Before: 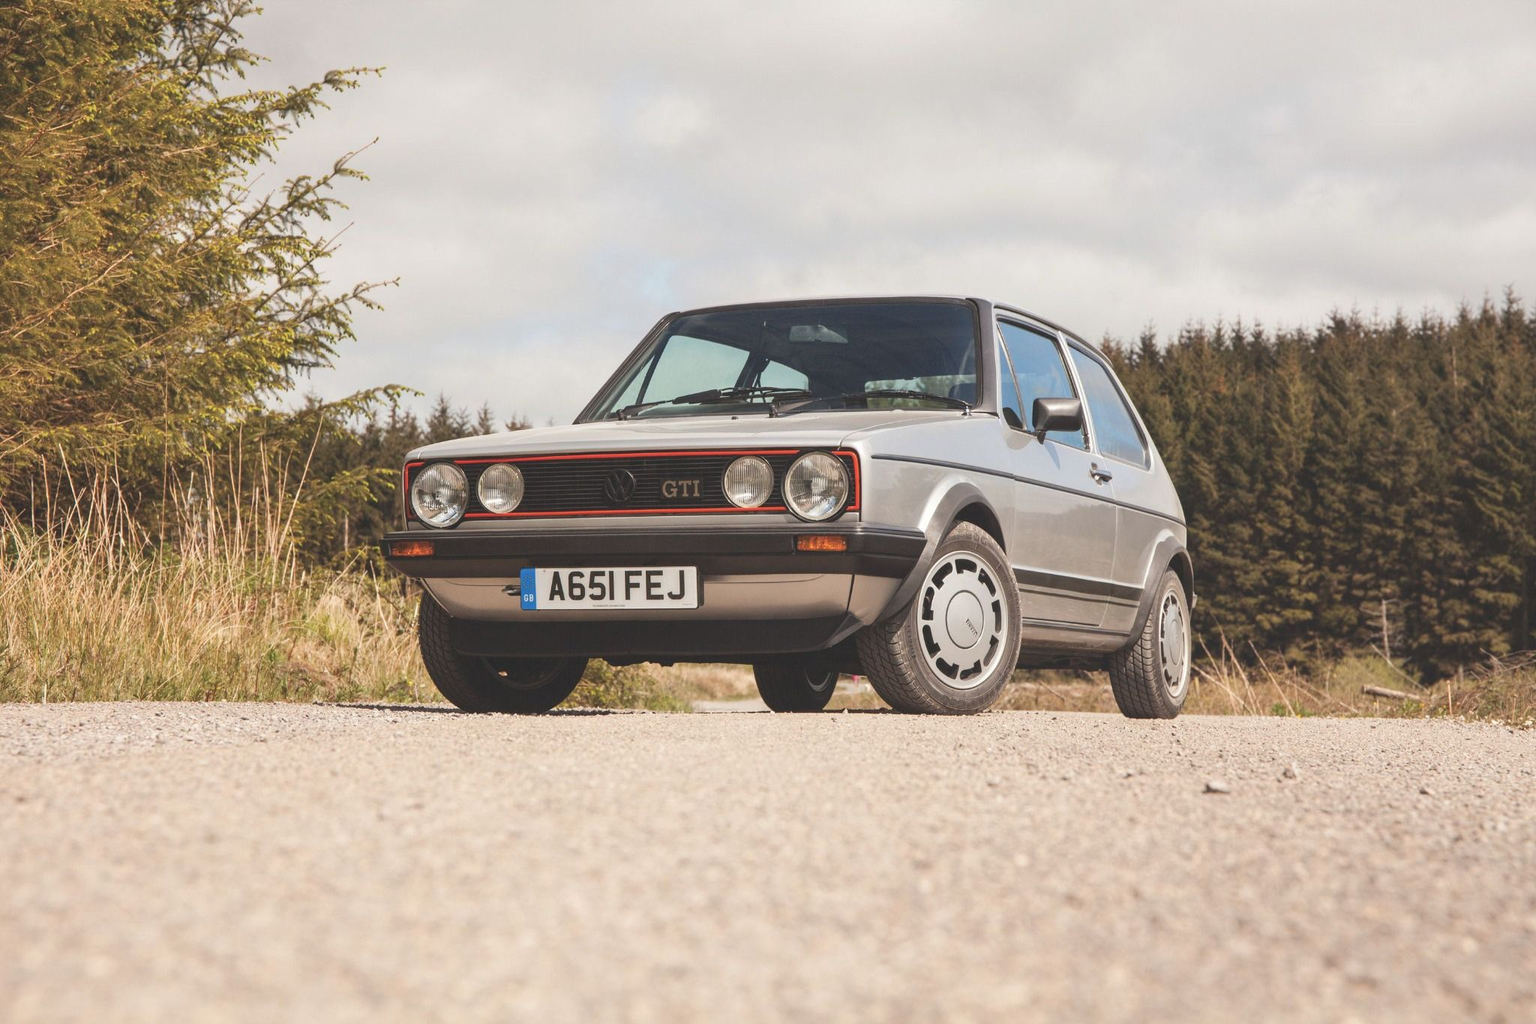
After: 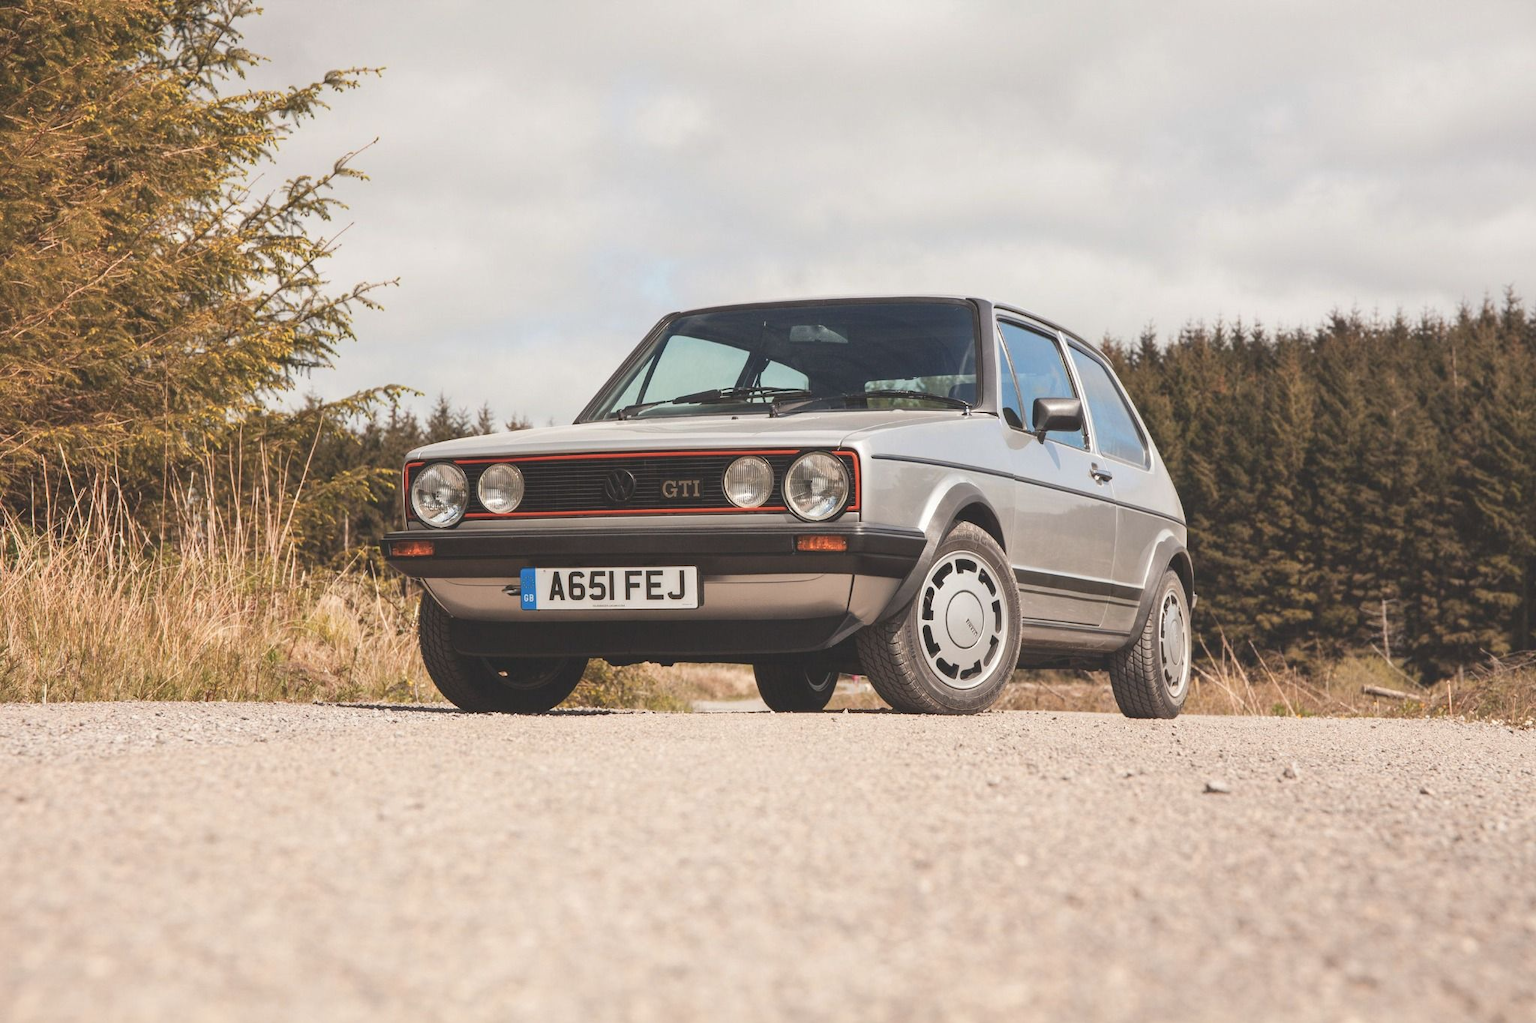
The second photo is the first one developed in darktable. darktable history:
color zones: curves: ch1 [(0, 0.455) (0.063, 0.455) (0.286, 0.495) (0.429, 0.5) (0.571, 0.5) (0.714, 0.5) (0.857, 0.5) (1, 0.455)]; ch2 [(0, 0.532) (0.063, 0.521) (0.233, 0.447) (0.429, 0.489) (0.571, 0.5) (0.714, 0.5) (0.857, 0.5) (1, 0.532)]
